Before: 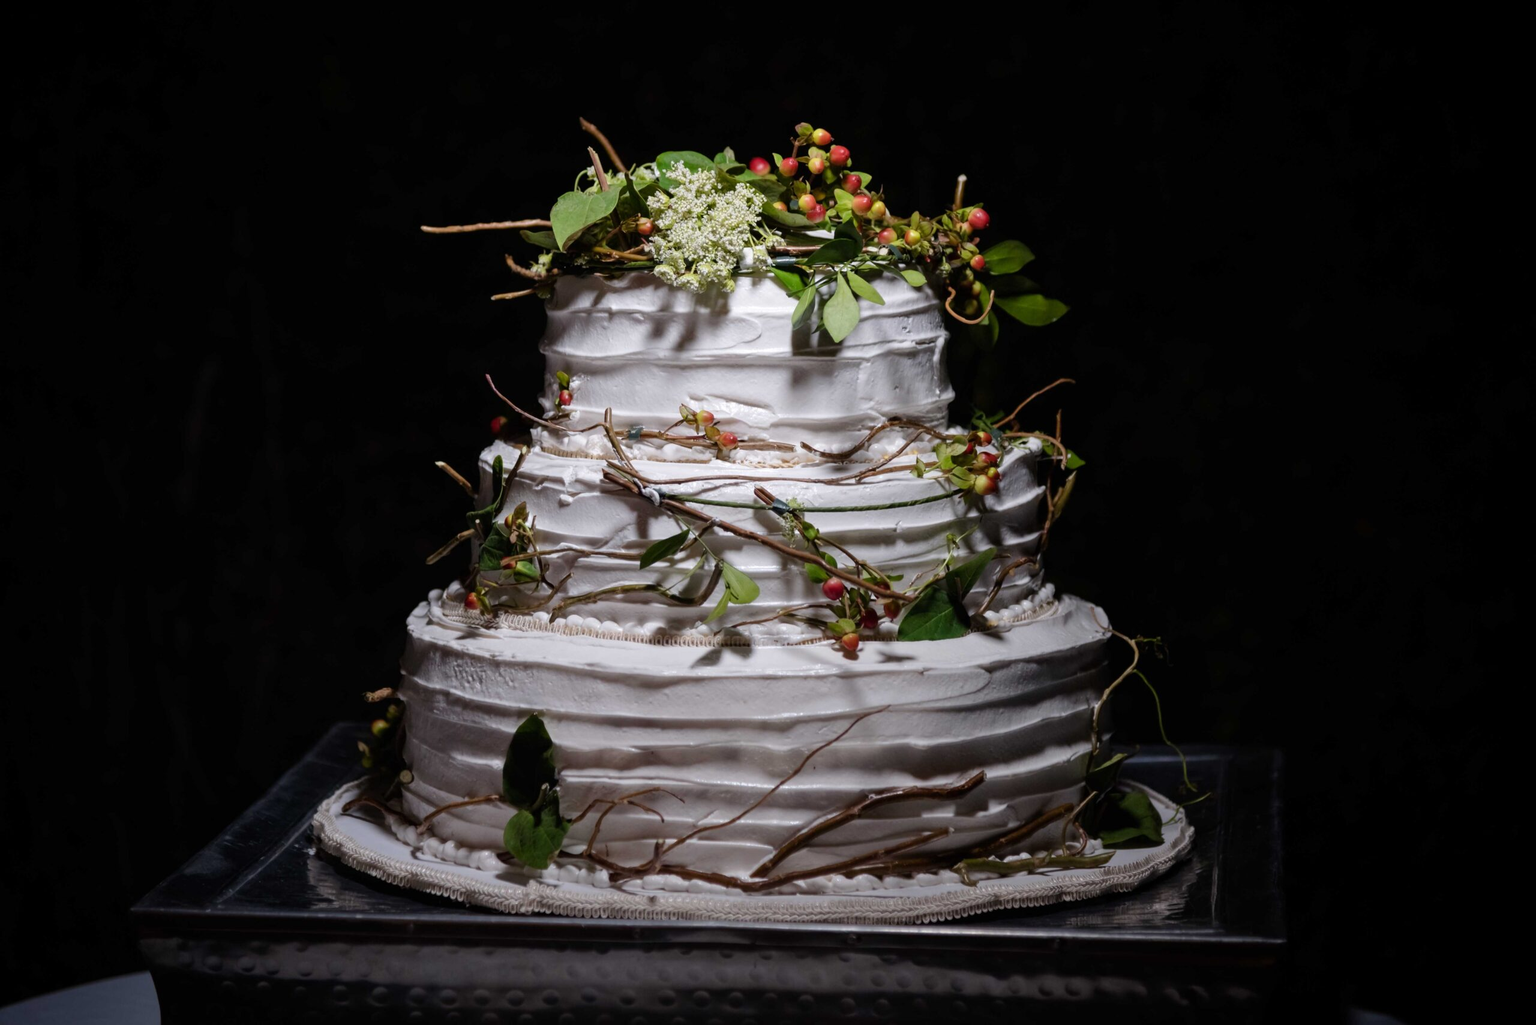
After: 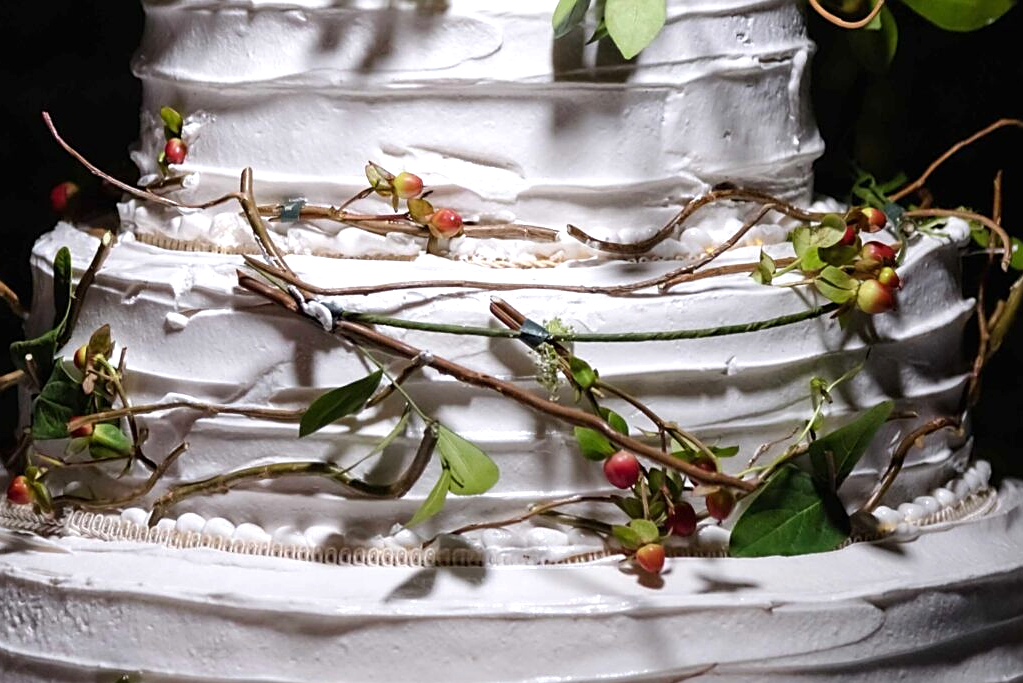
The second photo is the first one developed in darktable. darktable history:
exposure: black level correction 0, exposure 0.5 EV, compensate exposure bias true, compensate highlight preservation false
sharpen: on, module defaults
crop: left 30%, top 30%, right 30%, bottom 30%
